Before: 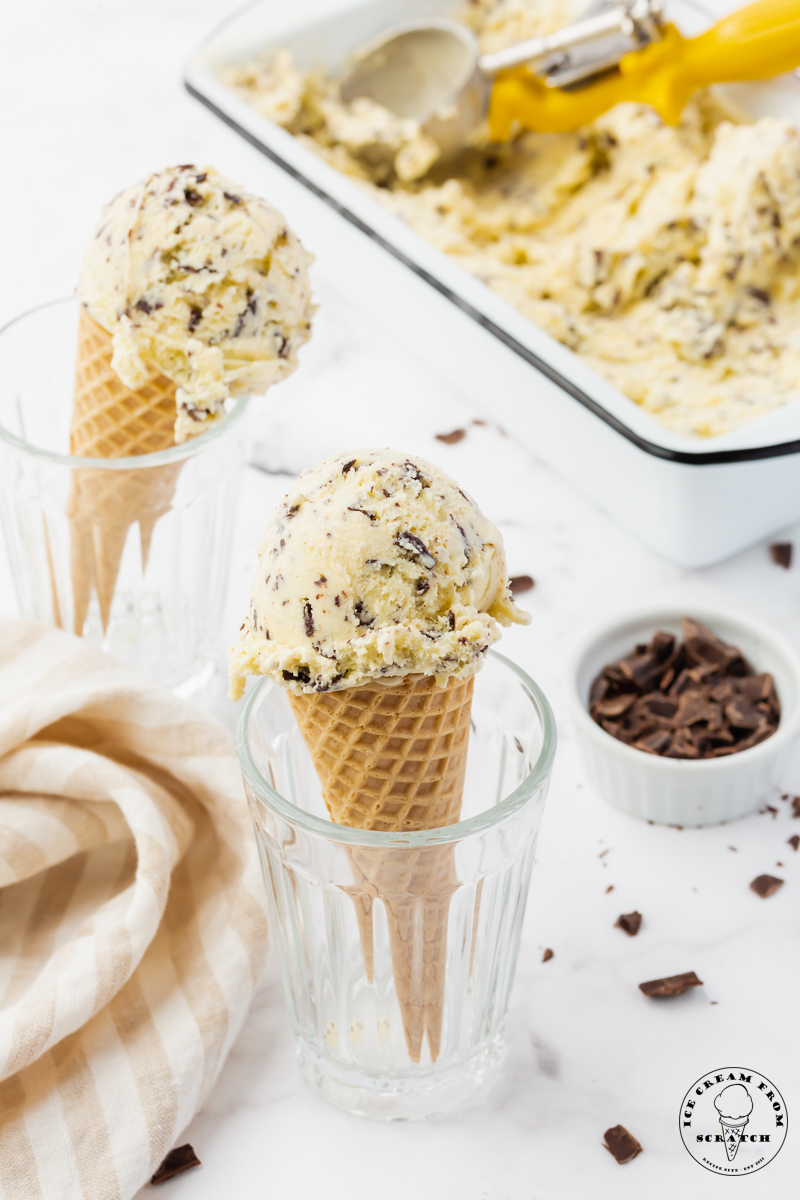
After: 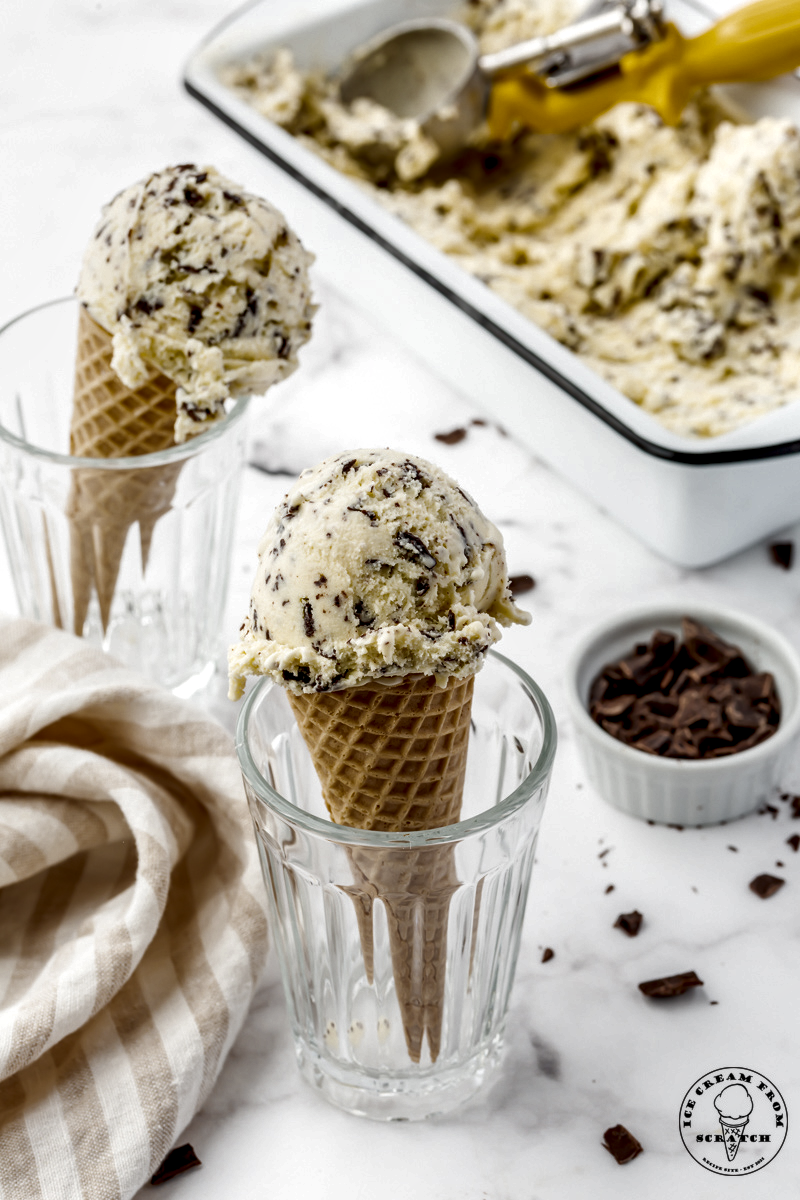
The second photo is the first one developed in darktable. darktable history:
base curve: curves: ch0 [(0, 0) (0.74, 0.67) (1, 1)]
rgb curve: curves: ch0 [(0, 0) (0.415, 0.237) (1, 1)]
local contrast: highlights 65%, shadows 54%, detail 169%, midtone range 0.514
